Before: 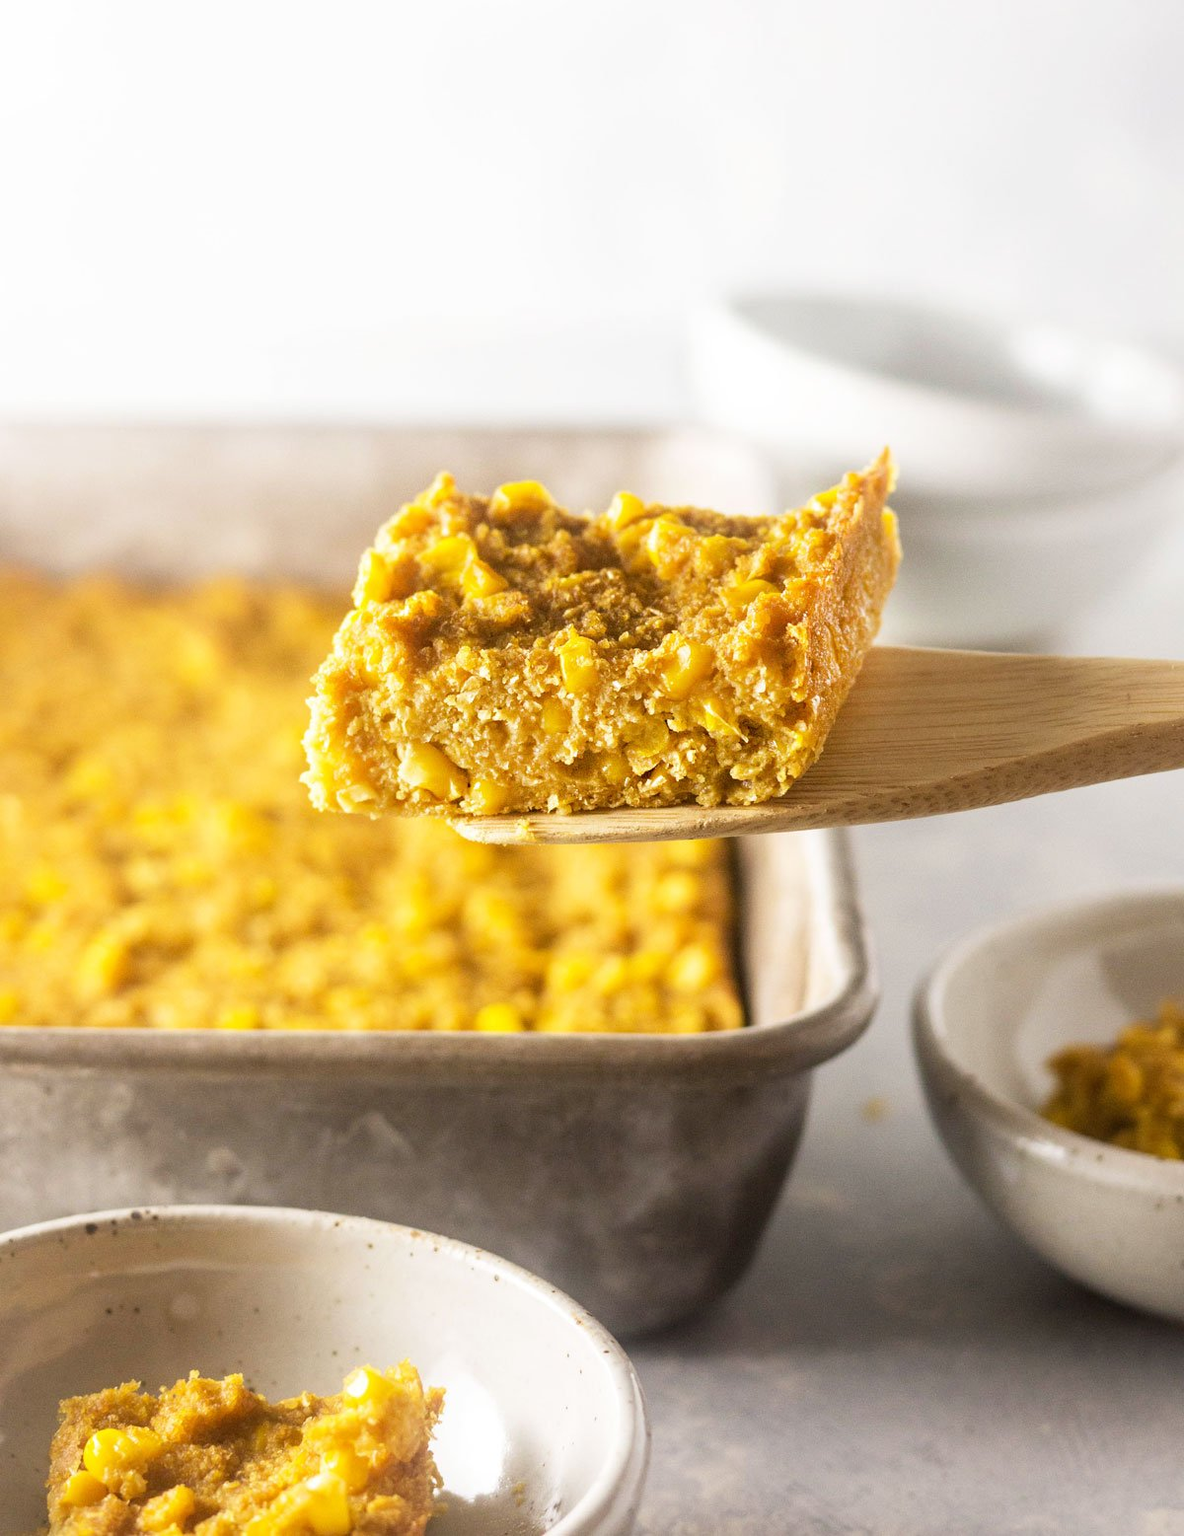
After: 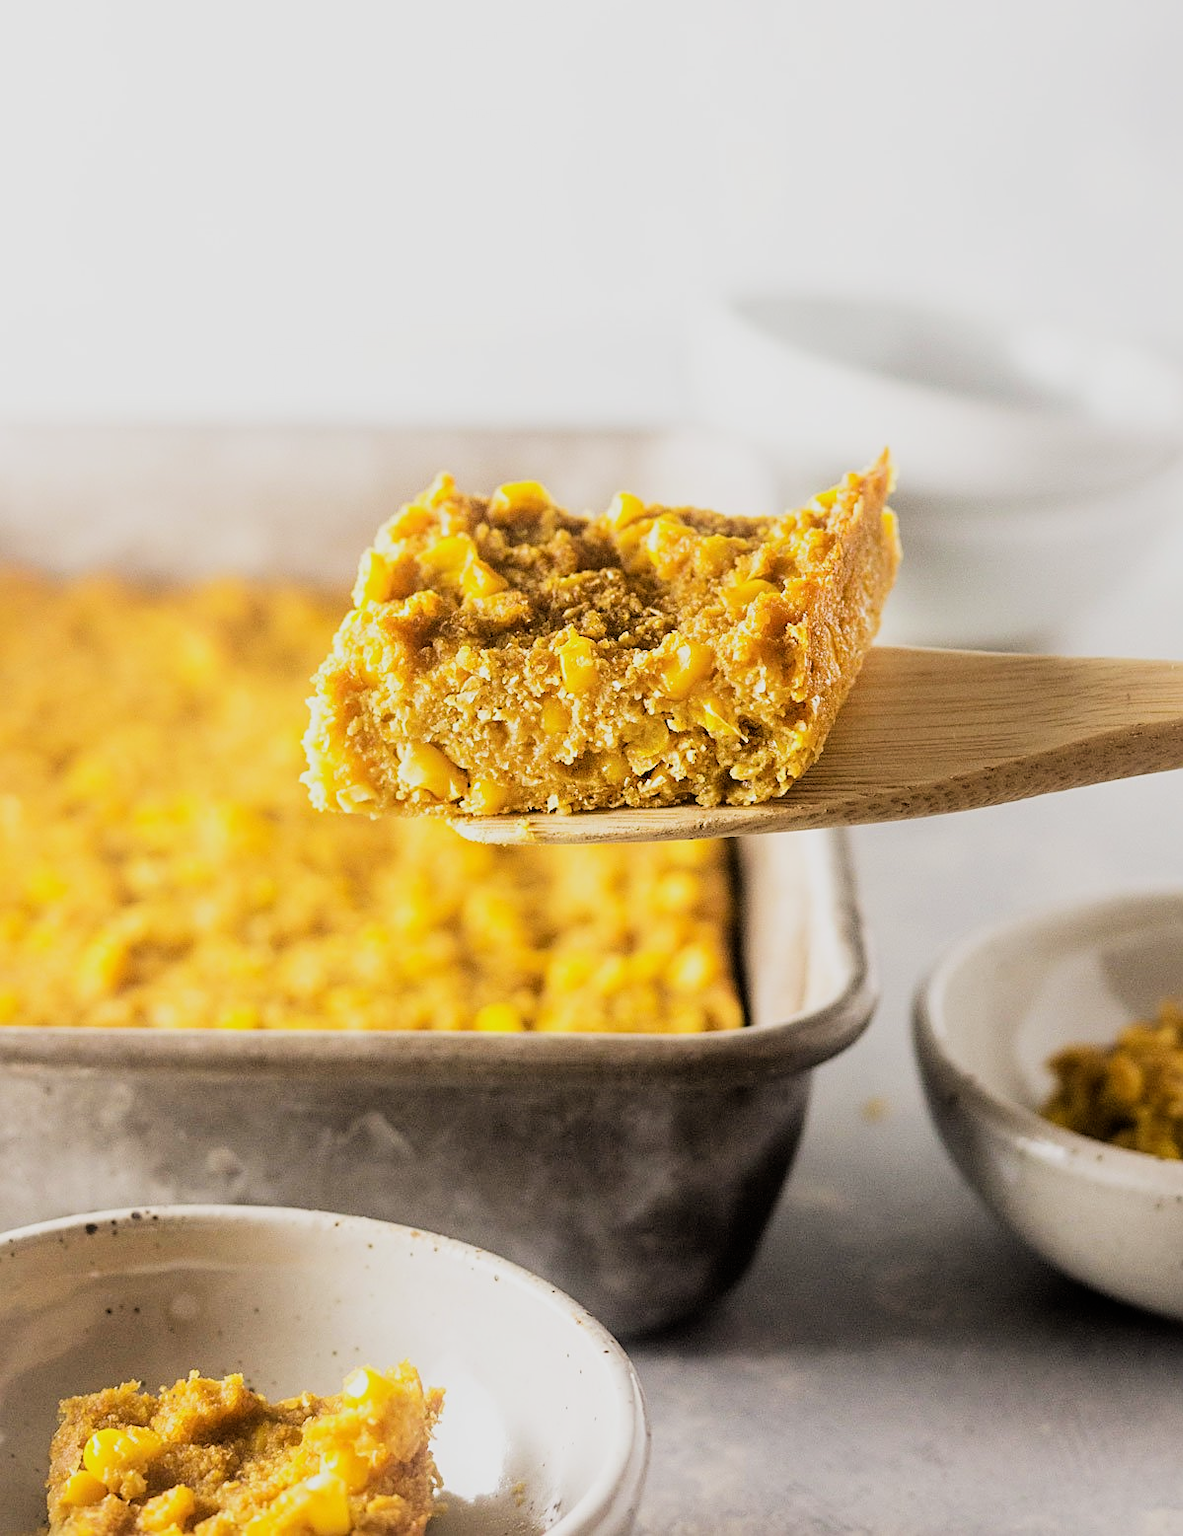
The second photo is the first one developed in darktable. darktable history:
sharpen: on, module defaults
filmic rgb: black relative exposure -5 EV, hardness 2.88, contrast 1.3, highlights saturation mix -30%
